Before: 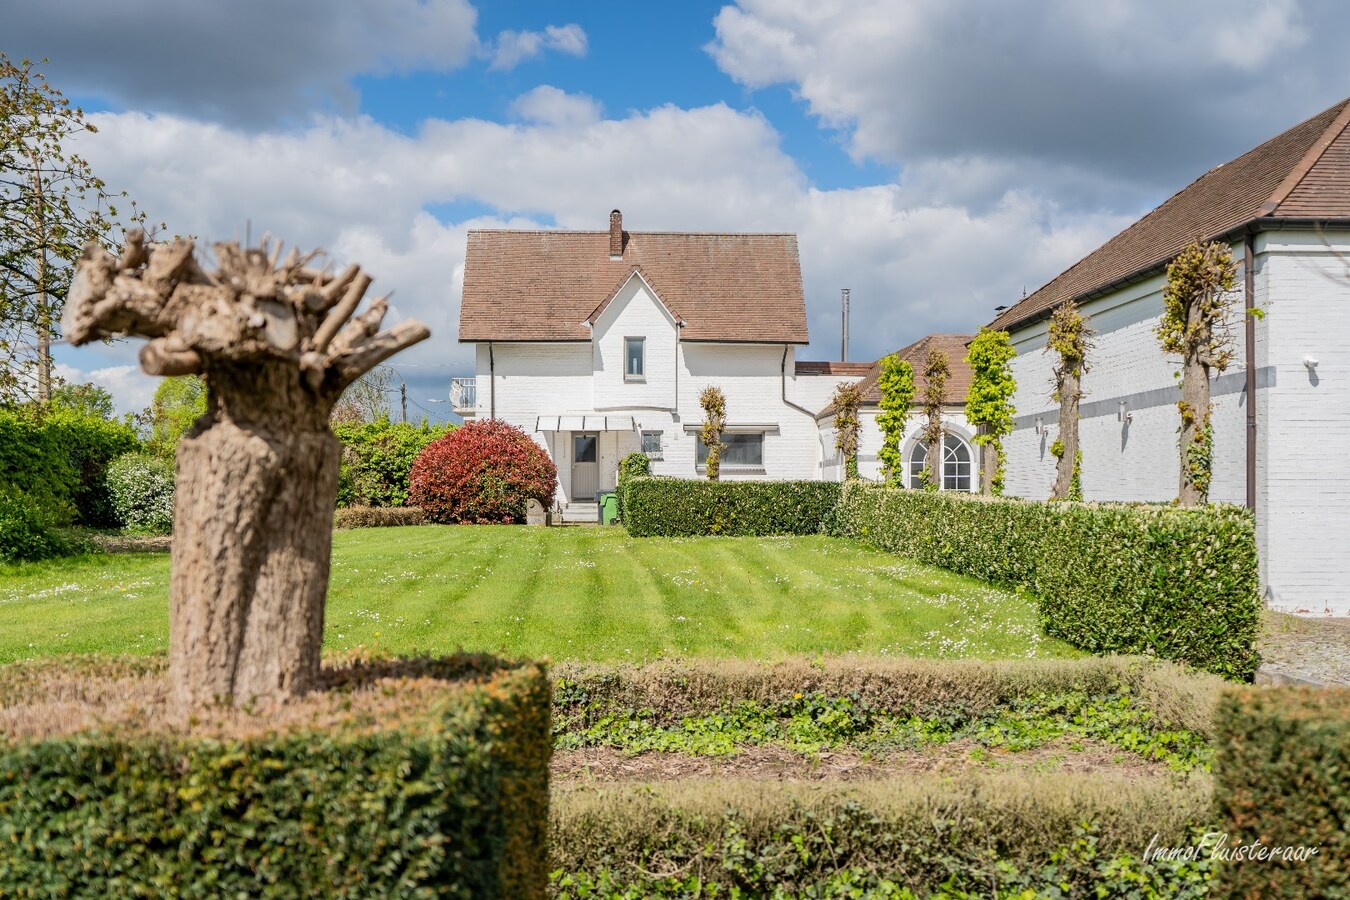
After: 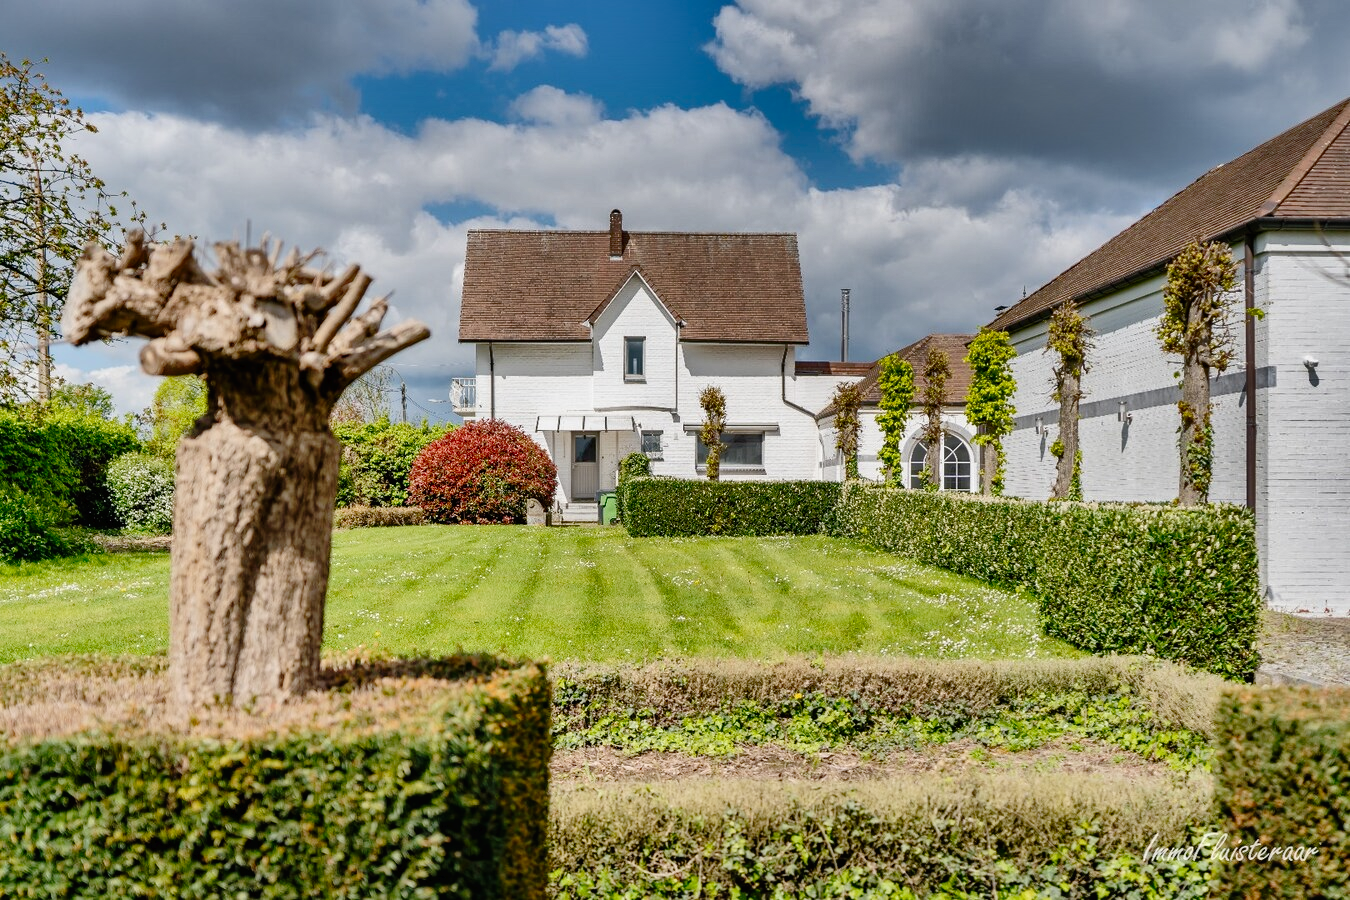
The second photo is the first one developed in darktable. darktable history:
shadows and highlights: shadows 17.78, highlights -84.64, soften with gaussian
tone curve: curves: ch0 [(0, 0) (0.003, 0.01) (0.011, 0.01) (0.025, 0.011) (0.044, 0.019) (0.069, 0.032) (0.1, 0.054) (0.136, 0.088) (0.177, 0.138) (0.224, 0.214) (0.277, 0.297) (0.335, 0.391) (0.399, 0.469) (0.468, 0.551) (0.543, 0.622) (0.623, 0.699) (0.709, 0.775) (0.801, 0.85) (0.898, 0.929) (1, 1)], preserve colors none
